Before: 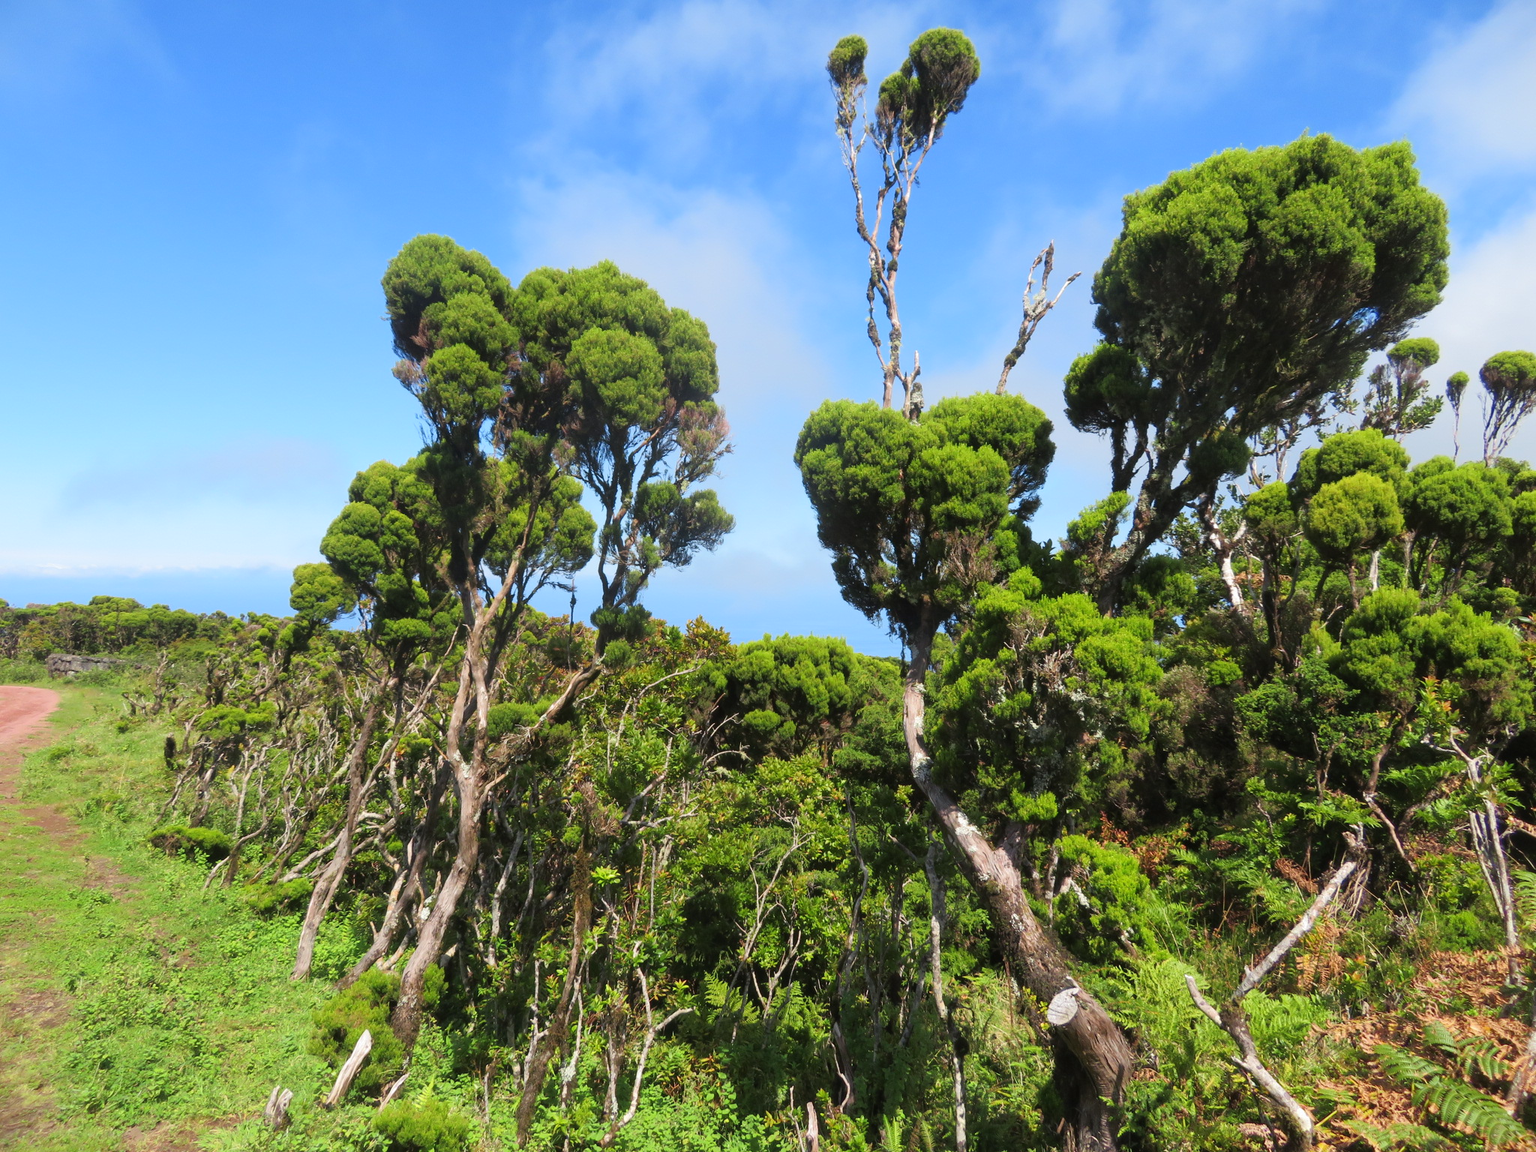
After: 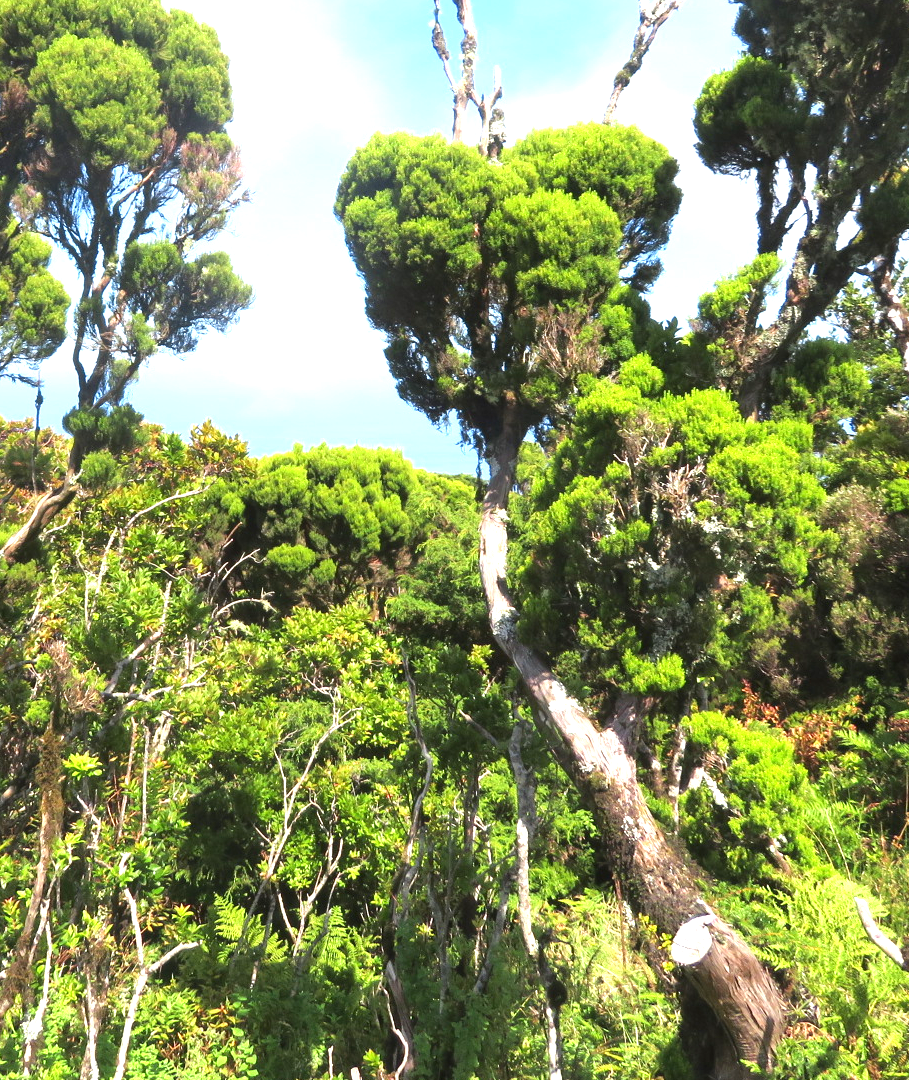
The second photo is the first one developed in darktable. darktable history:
exposure: black level correction 0, exposure 1.2 EV, compensate exposure bias true, compensate highlight preservation false
crop: left 35.432%, top 26.233%, right 20.145%, bottom 3.432%
